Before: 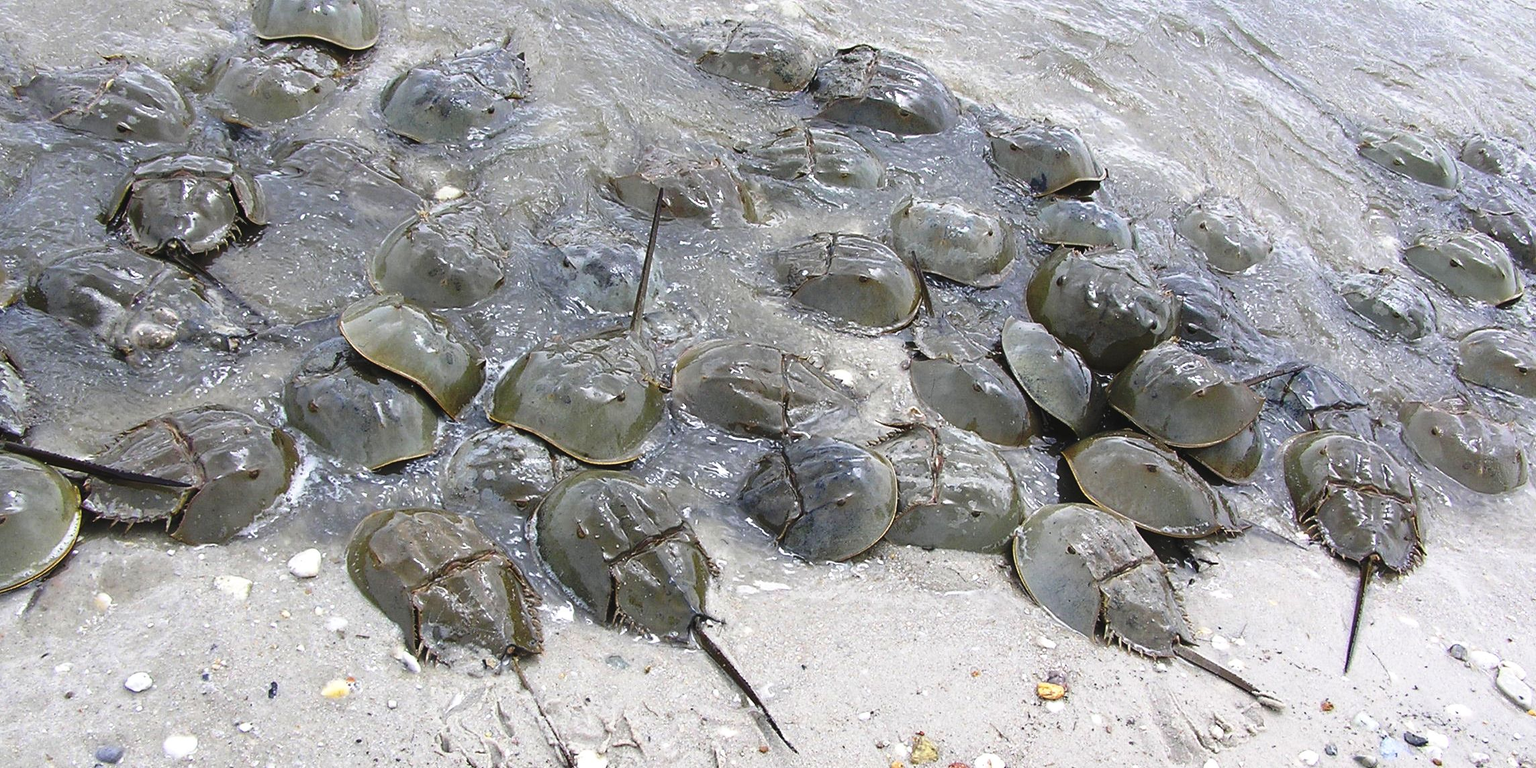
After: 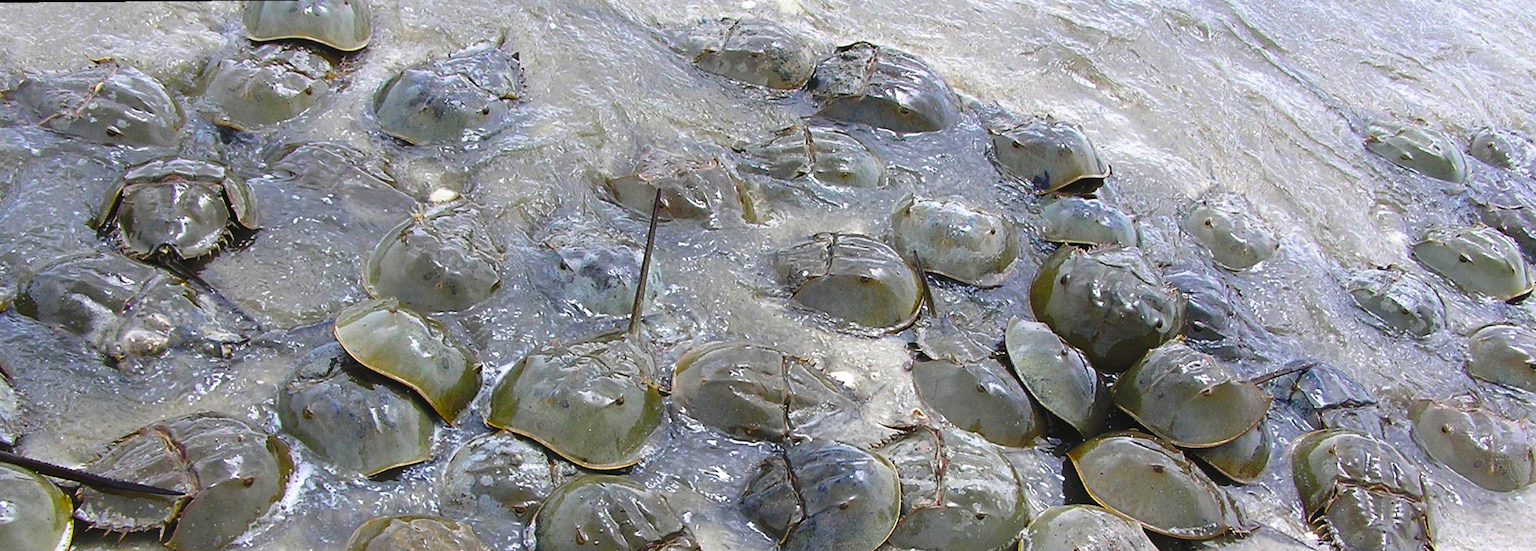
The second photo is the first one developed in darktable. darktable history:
color balance rgb: linear chroma grading › global chroma 15%, perceptual saturation grading › global saturation 30%
rotate and perspective: rotation -0.45°, automatic cropping original format, crop left 0.008, crop right 0.992, crop top 0.012, crop bottom 0.988
crop: bottom 28.576%
